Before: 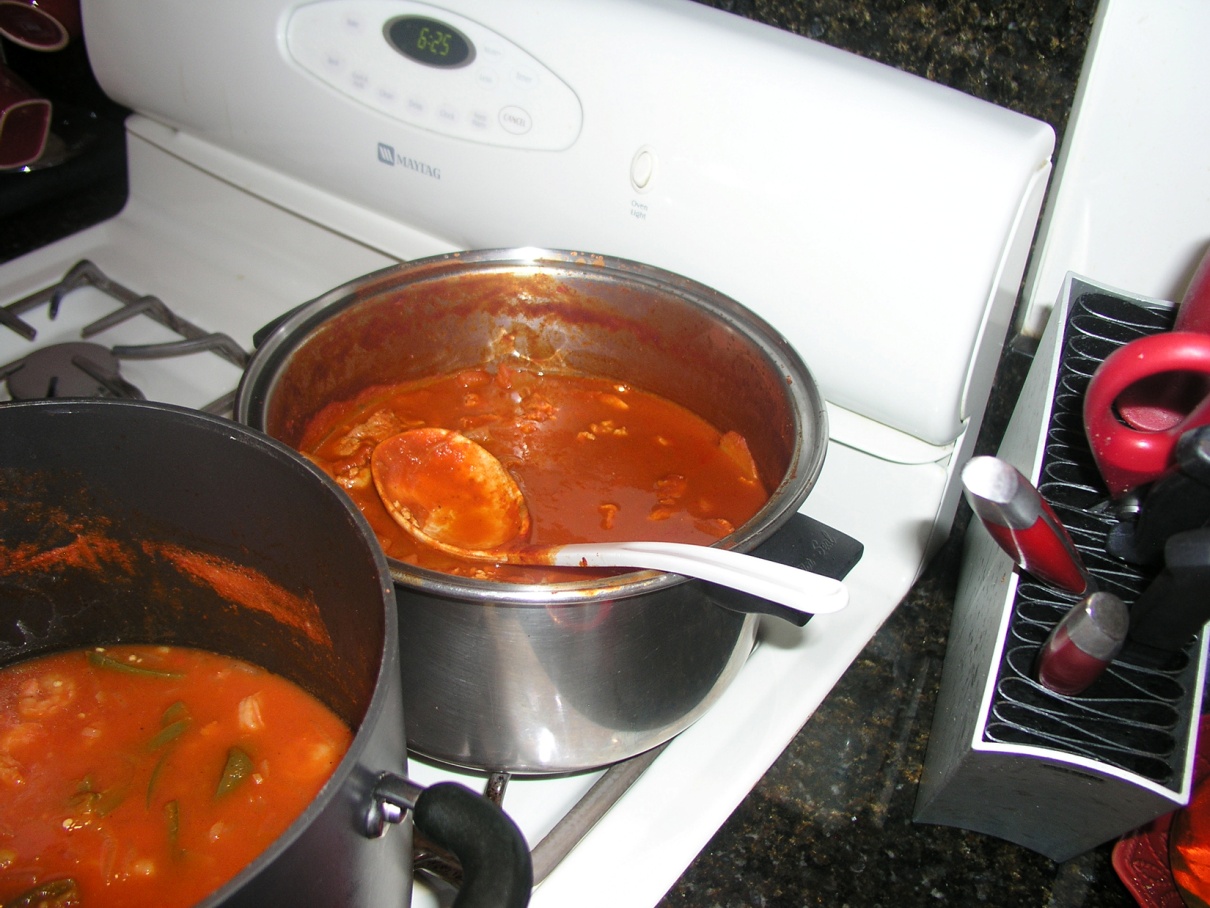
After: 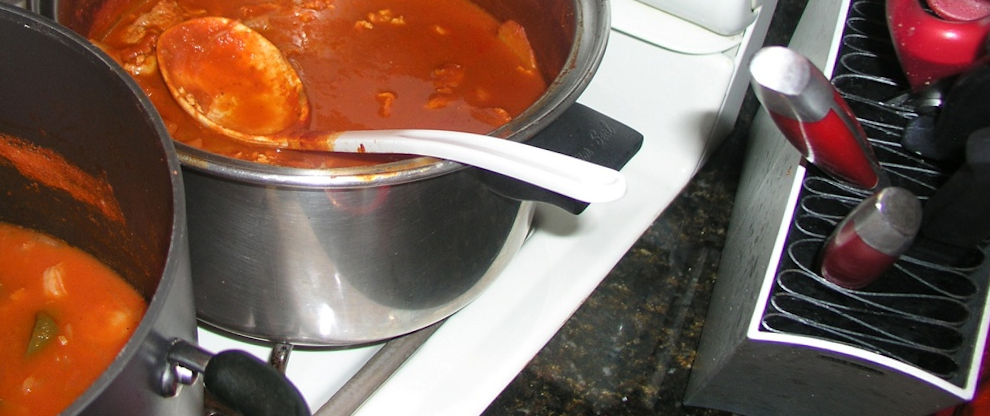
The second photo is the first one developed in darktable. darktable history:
rotate and perspective: rotation 0.062°, lens shift (vertical) 0.115, lens shift (horizontal) -0.133, crop left 0.047, crop right 0.94, crop top 0.061, crop bottom 0.94
crop and rotate: left 13.306%, top 48.129%, bottom 2.928%
